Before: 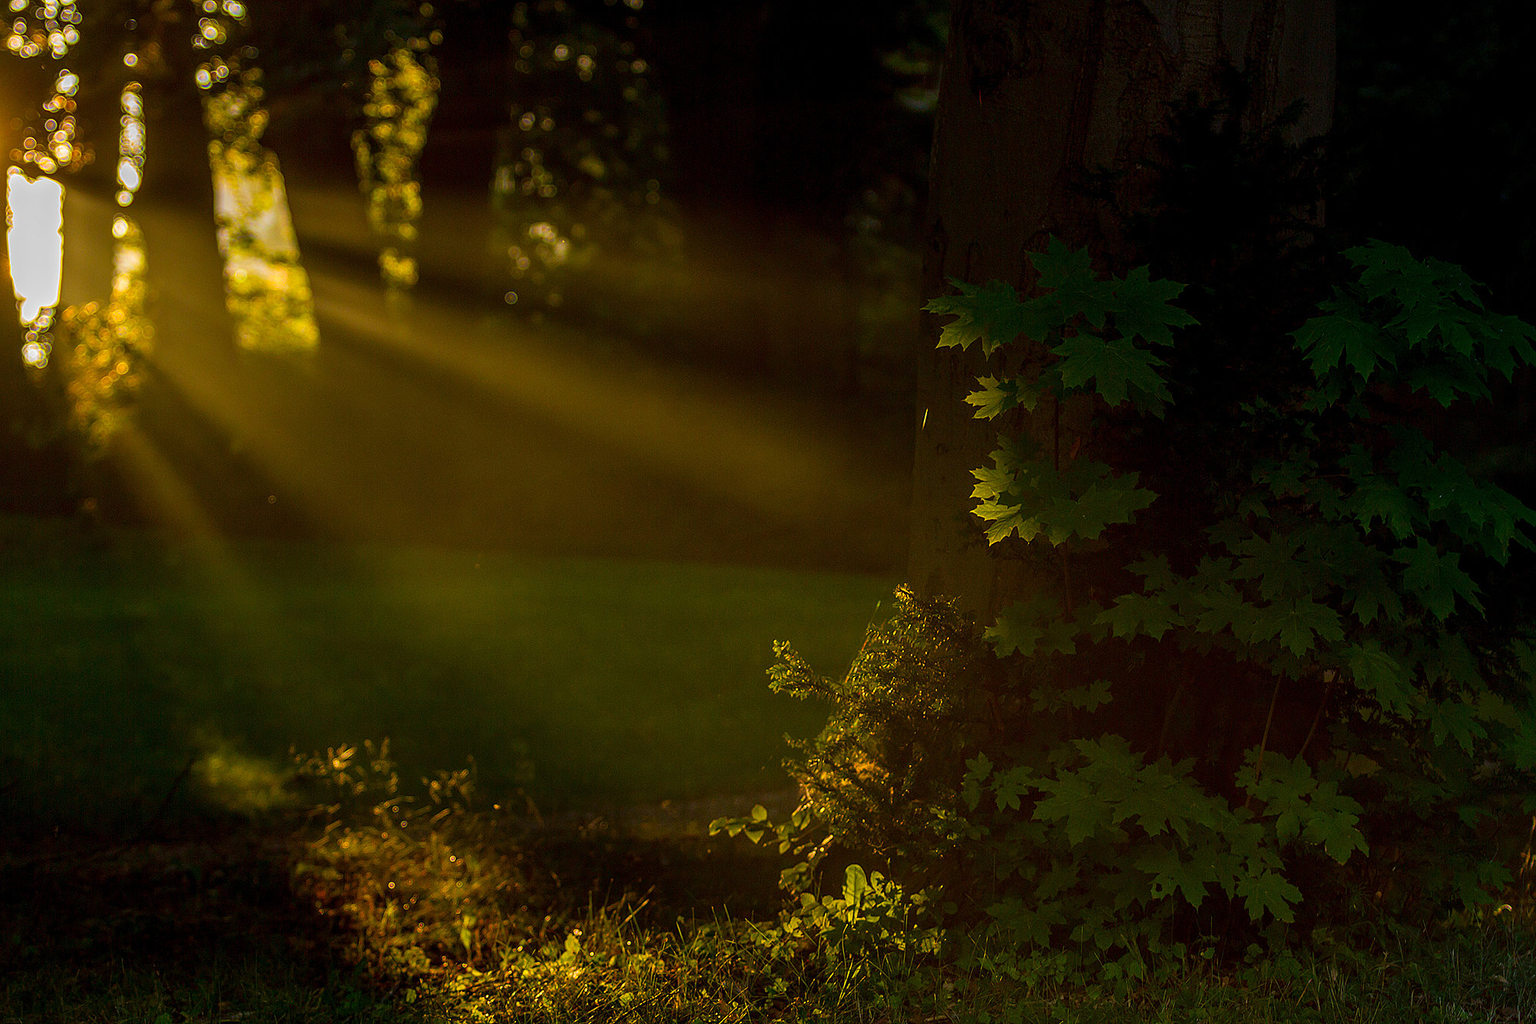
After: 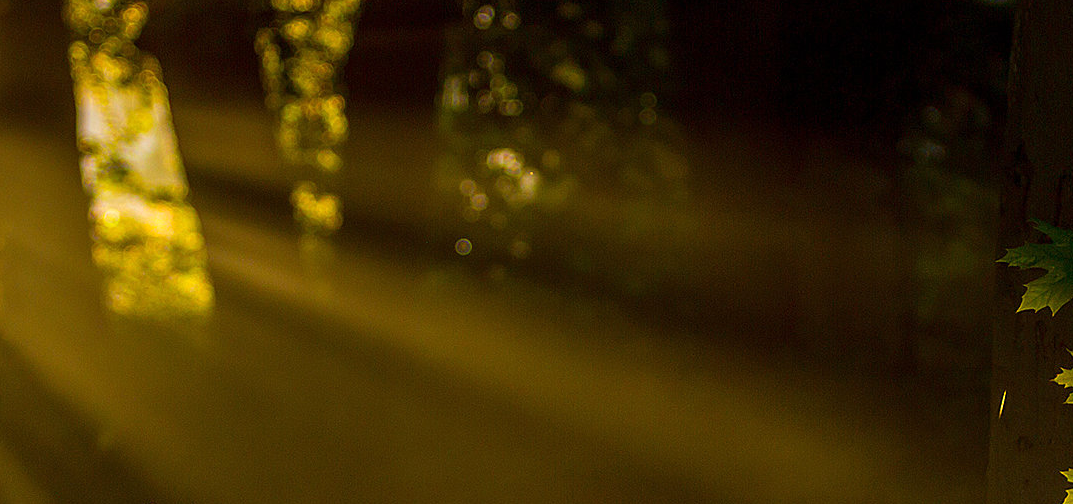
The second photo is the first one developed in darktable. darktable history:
crop: left 10.121%, top 10.631%, right 36.218%, bottom 51.526%
exposure: exposure 0.197 EV, compensate highlight preservation false
